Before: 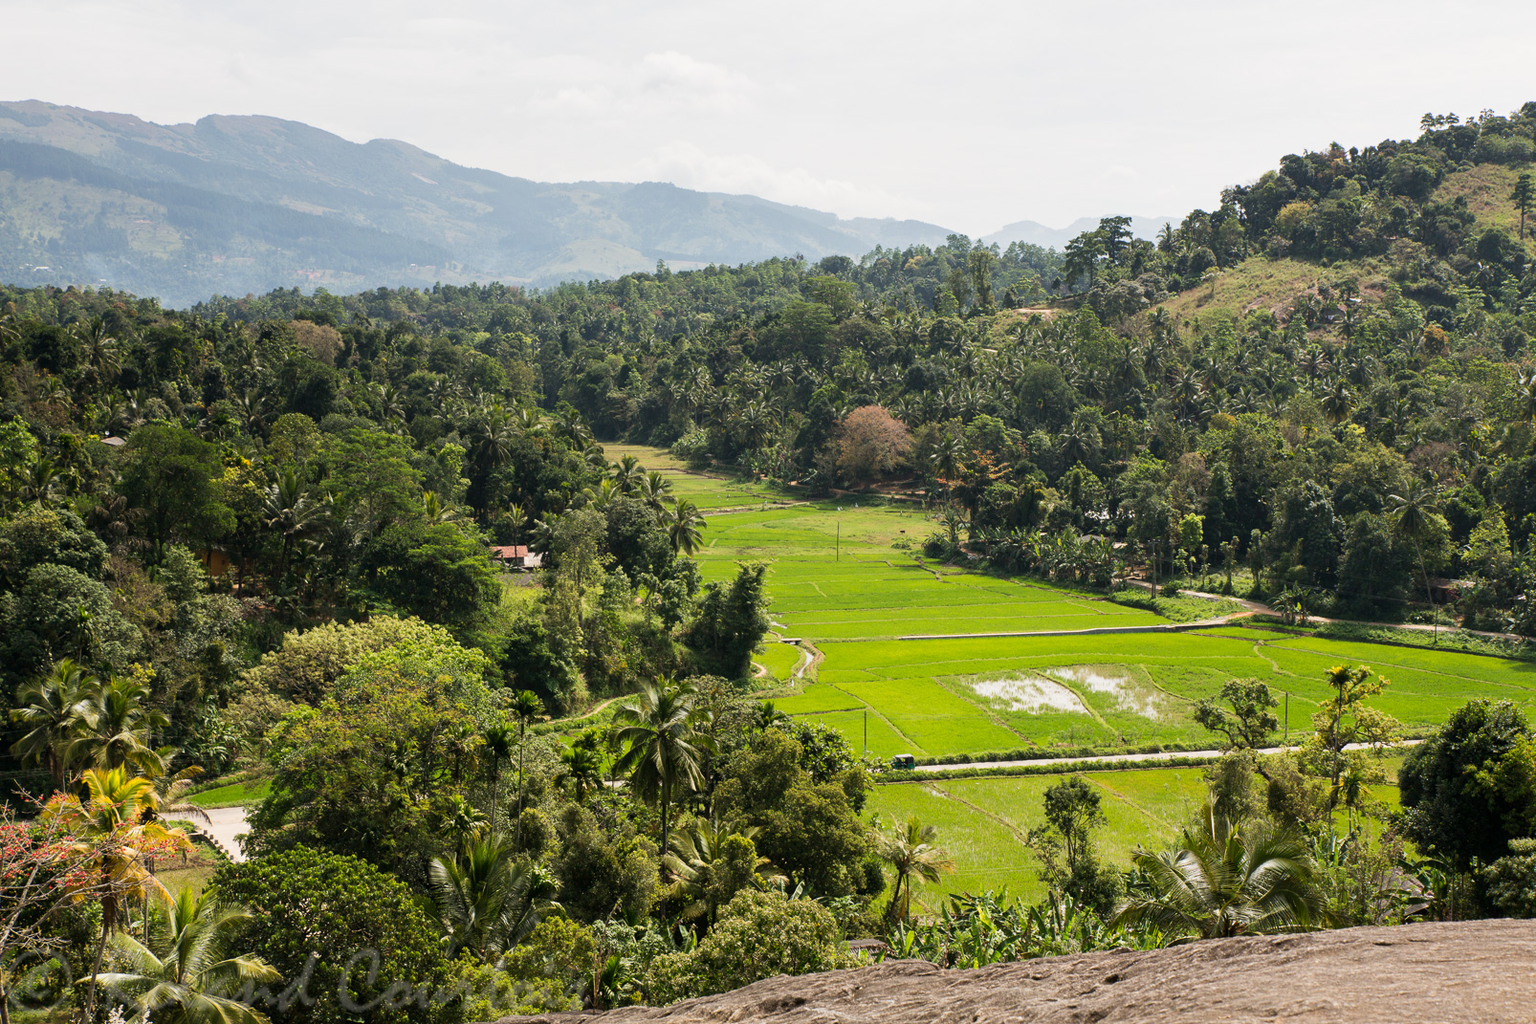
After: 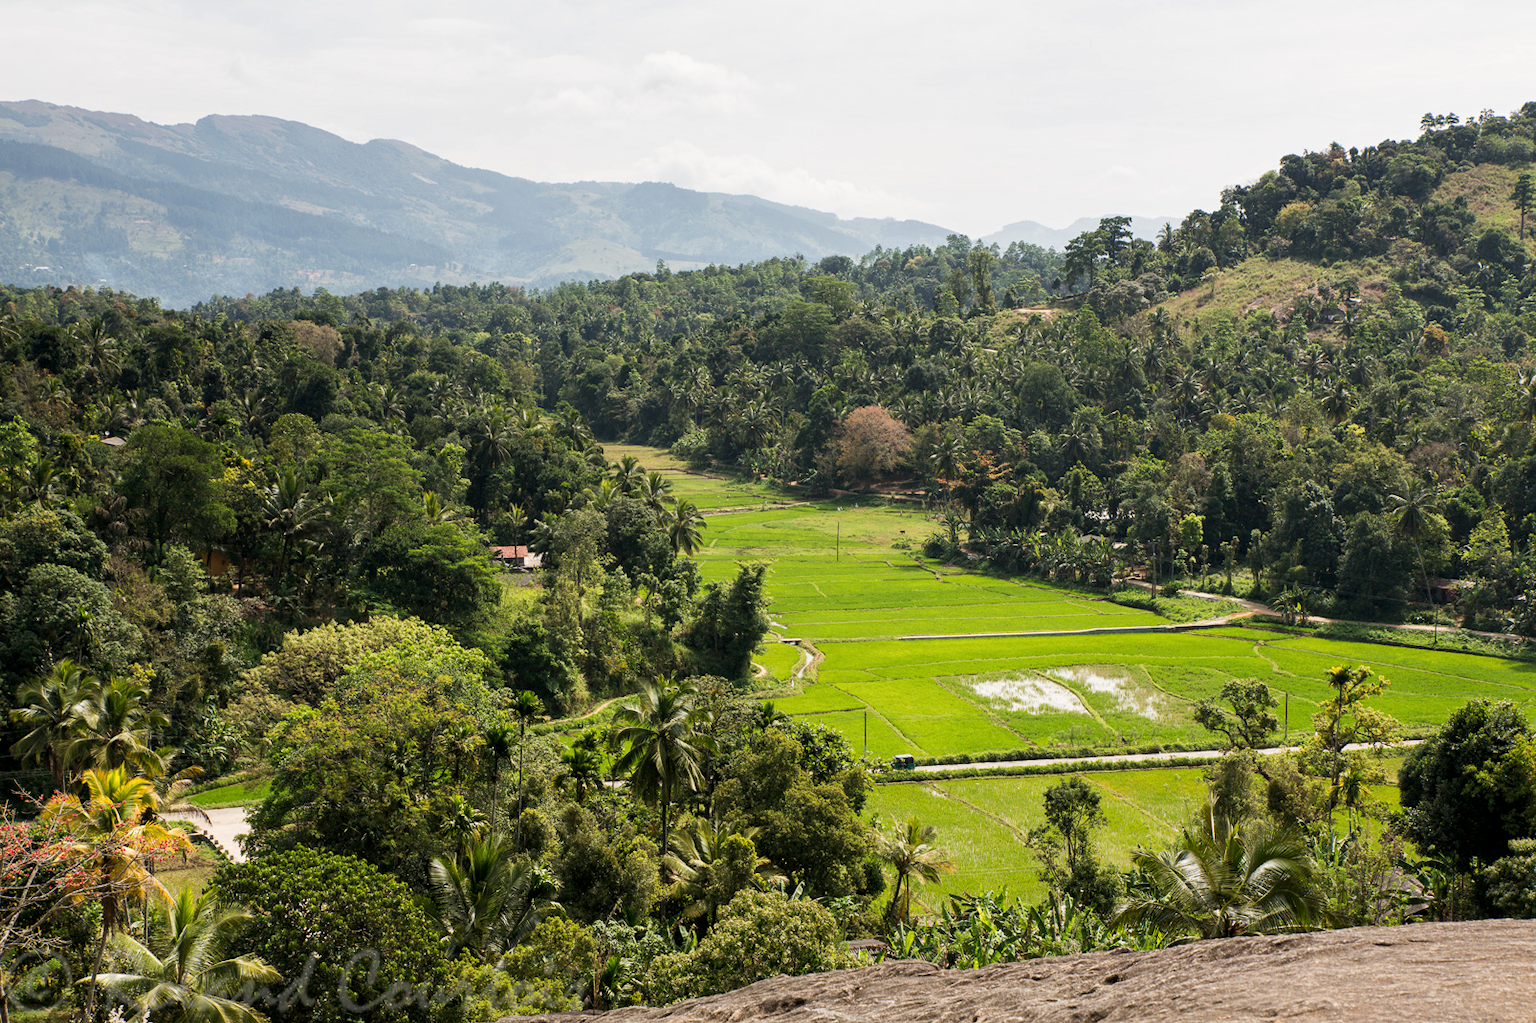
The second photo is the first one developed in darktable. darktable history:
crop: bottom 0.071%
local contrast: highlights 100%, shadows 100%, detail 120%, midtone range 0.2
